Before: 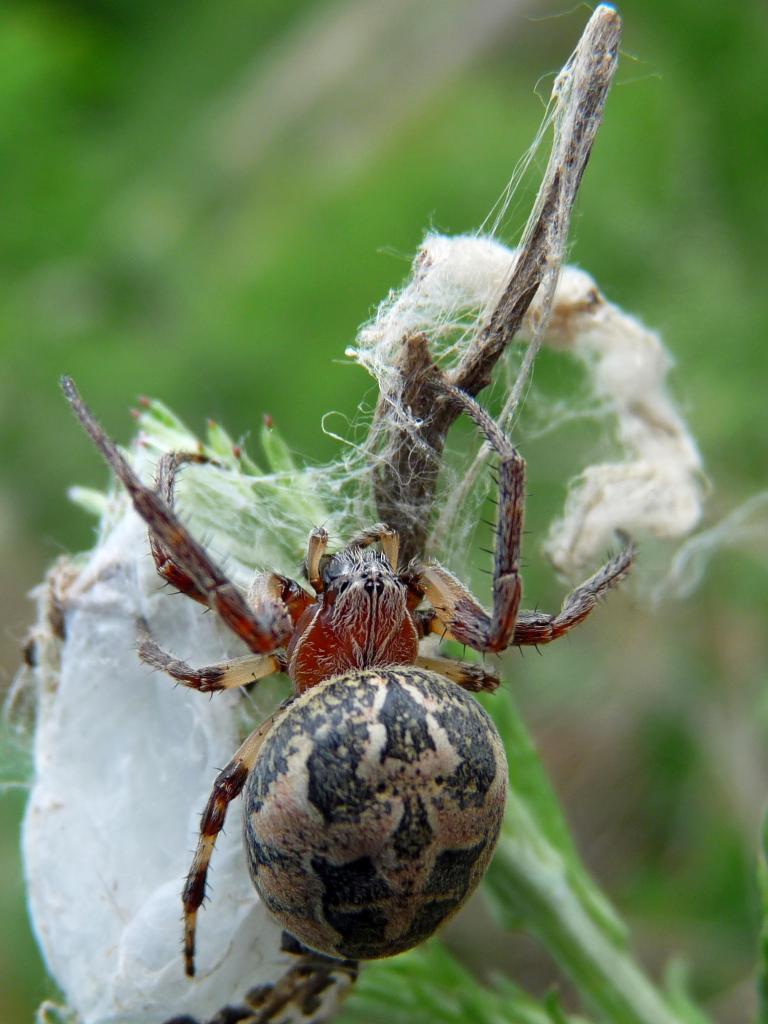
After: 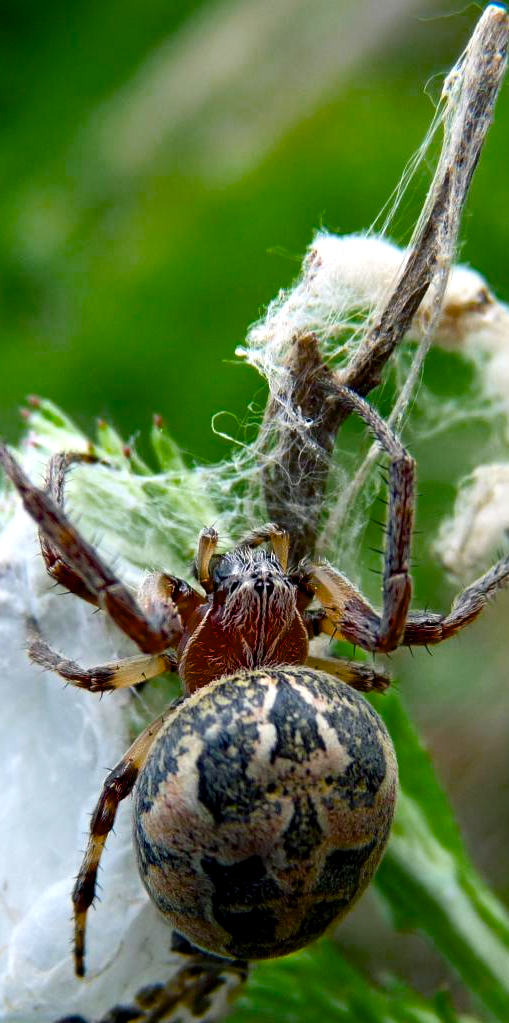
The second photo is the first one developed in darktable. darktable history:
crop and rotate: left 14.328%, right 19.337%
color balance rgb: shadows lift › chroma 2.009%, shadows lift › hue 219.81°, highlights gain › chroma 0.285%, highlights gain › hue 331.44°, global offset › luminance -0.51%, perceptual saturation grading › global saturation 29.573%, perceptual brilliance grading › highlights 14.172%, perceptual brilliance grading › shadows -18.869%, saturation formula JzAzBz (2021)
